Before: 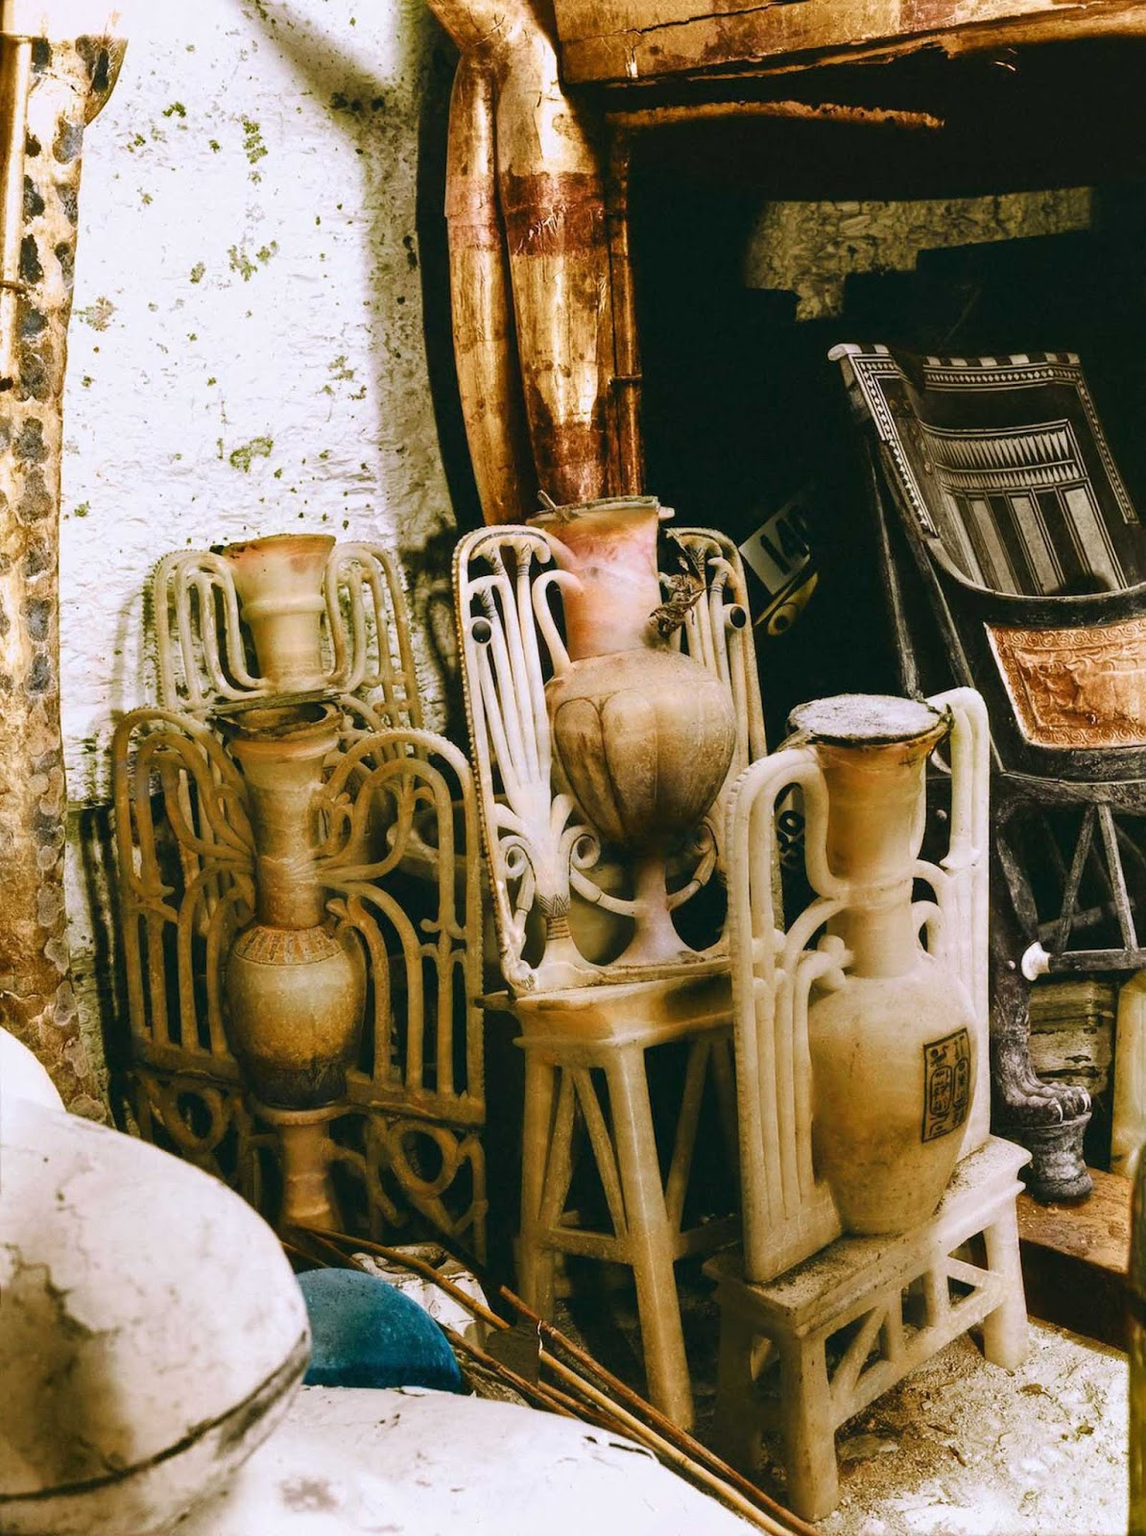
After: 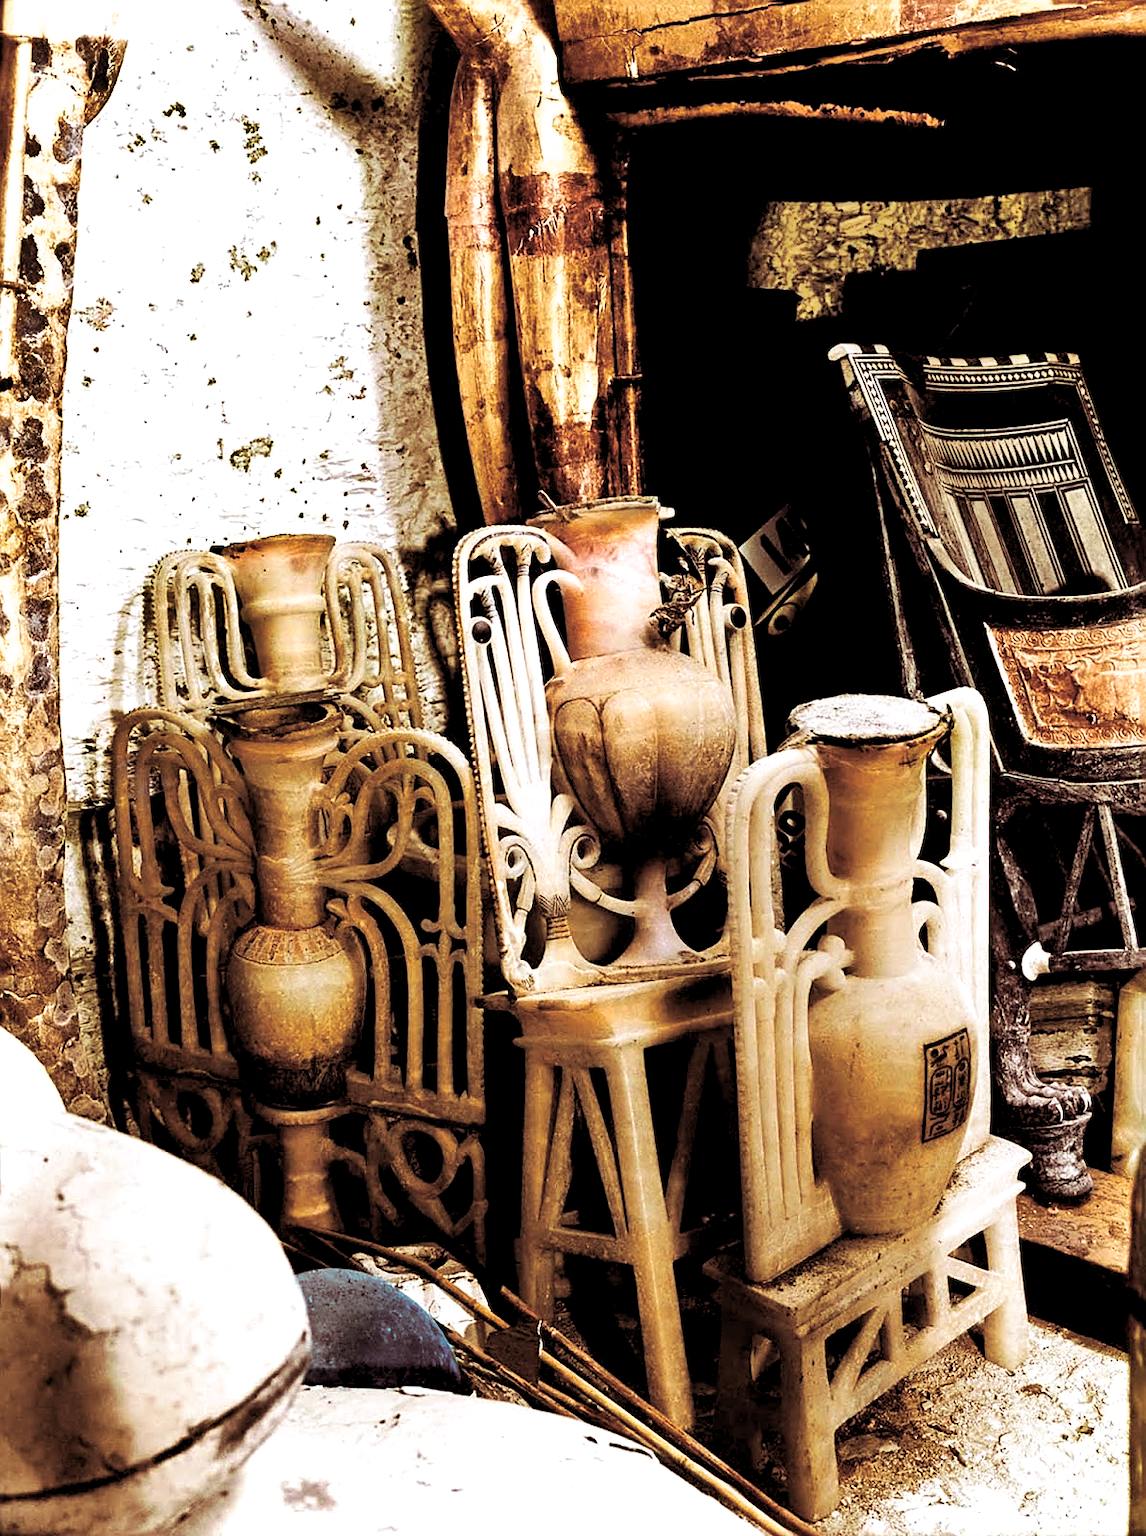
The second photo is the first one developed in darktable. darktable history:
rgb levels: levels [[0.013, 0.434, 0.89], [0, 0.5, 1], [0, 0.5, 1]]
shadows and highlights: low approximation 0.01, soften with gaussian
tone equalizer: -8 EV -0.417 EV, -7 EV -0.389 EV, -6 EV -0.333 EV, -5 EV -0.222 EV, -3 EV 0.222 EV, -2 EV 0.333 EV, -1 EV 0.389 EV, +0 EV 0.417 EV, edges refinement/feathering 500, mask exposure compensation -1.57 EV, preserve details no
sharpen: on, module defaults
split-toning: on, module defaults
